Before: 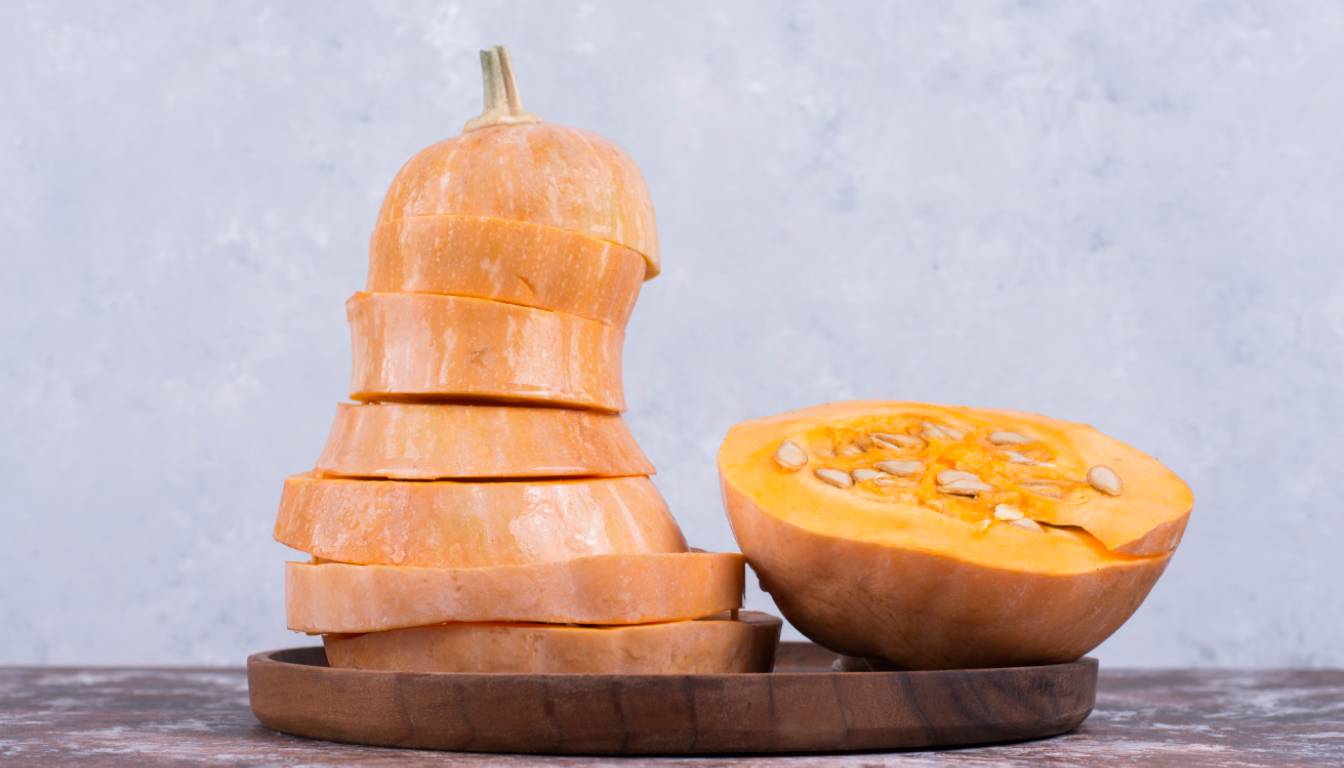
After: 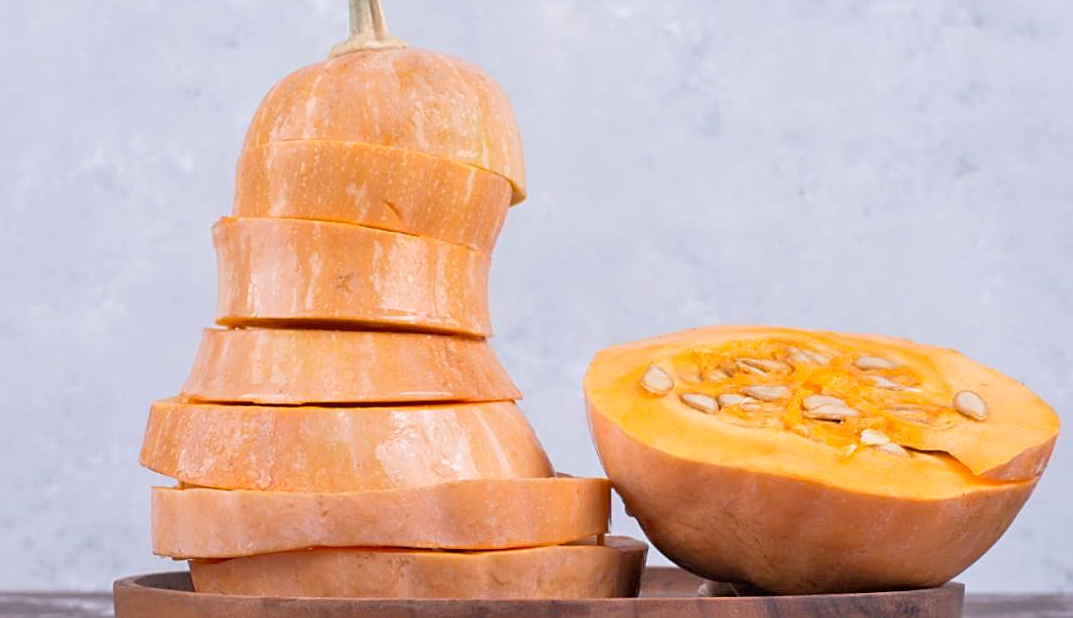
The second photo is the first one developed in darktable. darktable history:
sharpen: on, module defaults
crop and rotate: left 10.018%, top 9.783%, right 10.079%, bottom 9.731%
tone equalizer: -7 EV 0.16 EV, -6 EV 0.629 EV, -5 EV 1.14 EV, -4 EV 1.3 EV, -3 EV 1.18 EV, -2 EV 0.6 EV, -1 EV 0.164 EV
